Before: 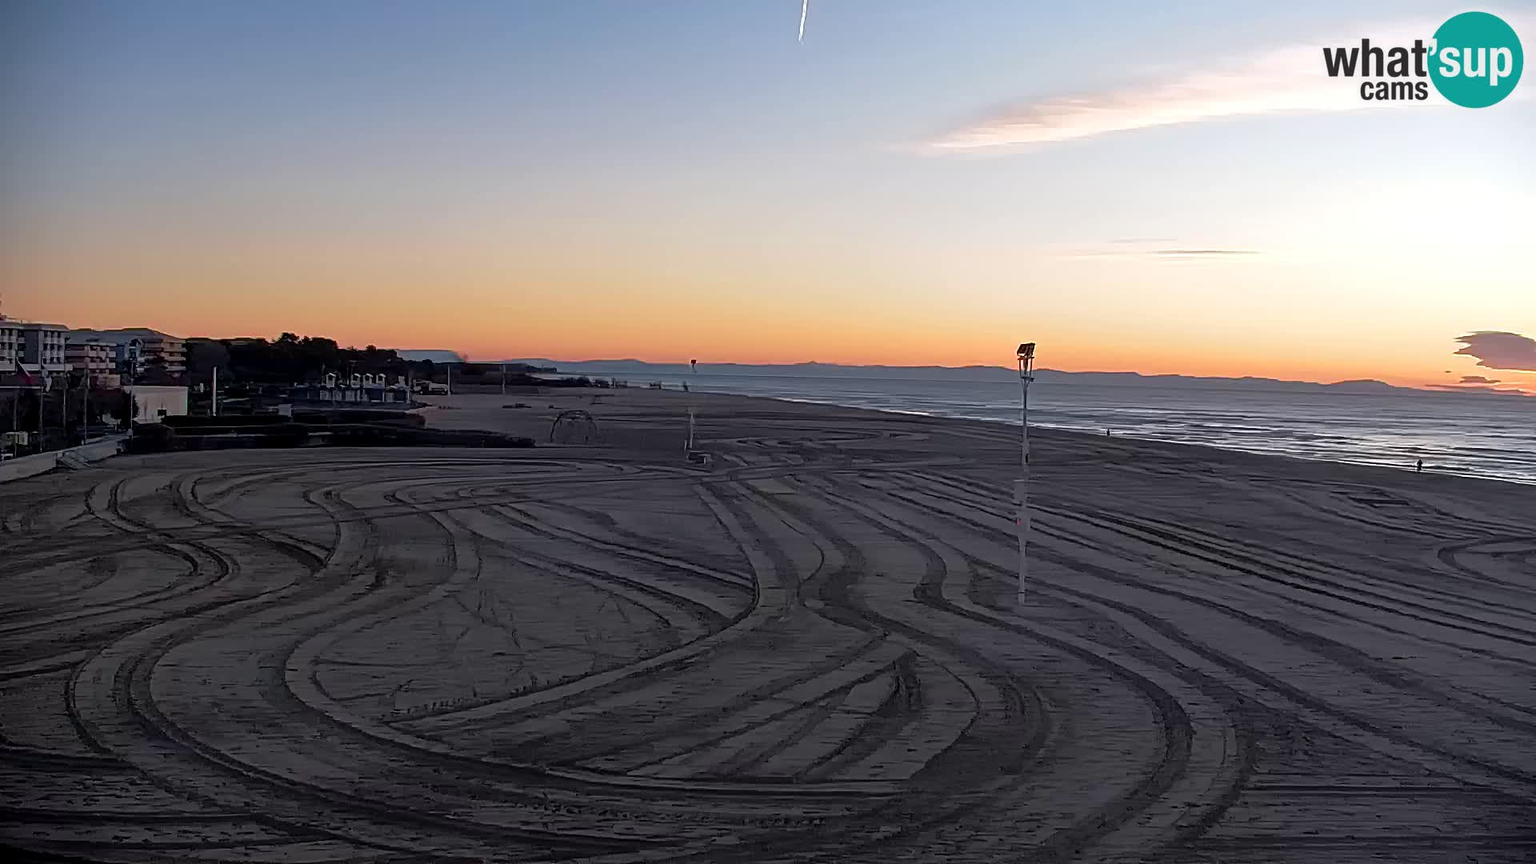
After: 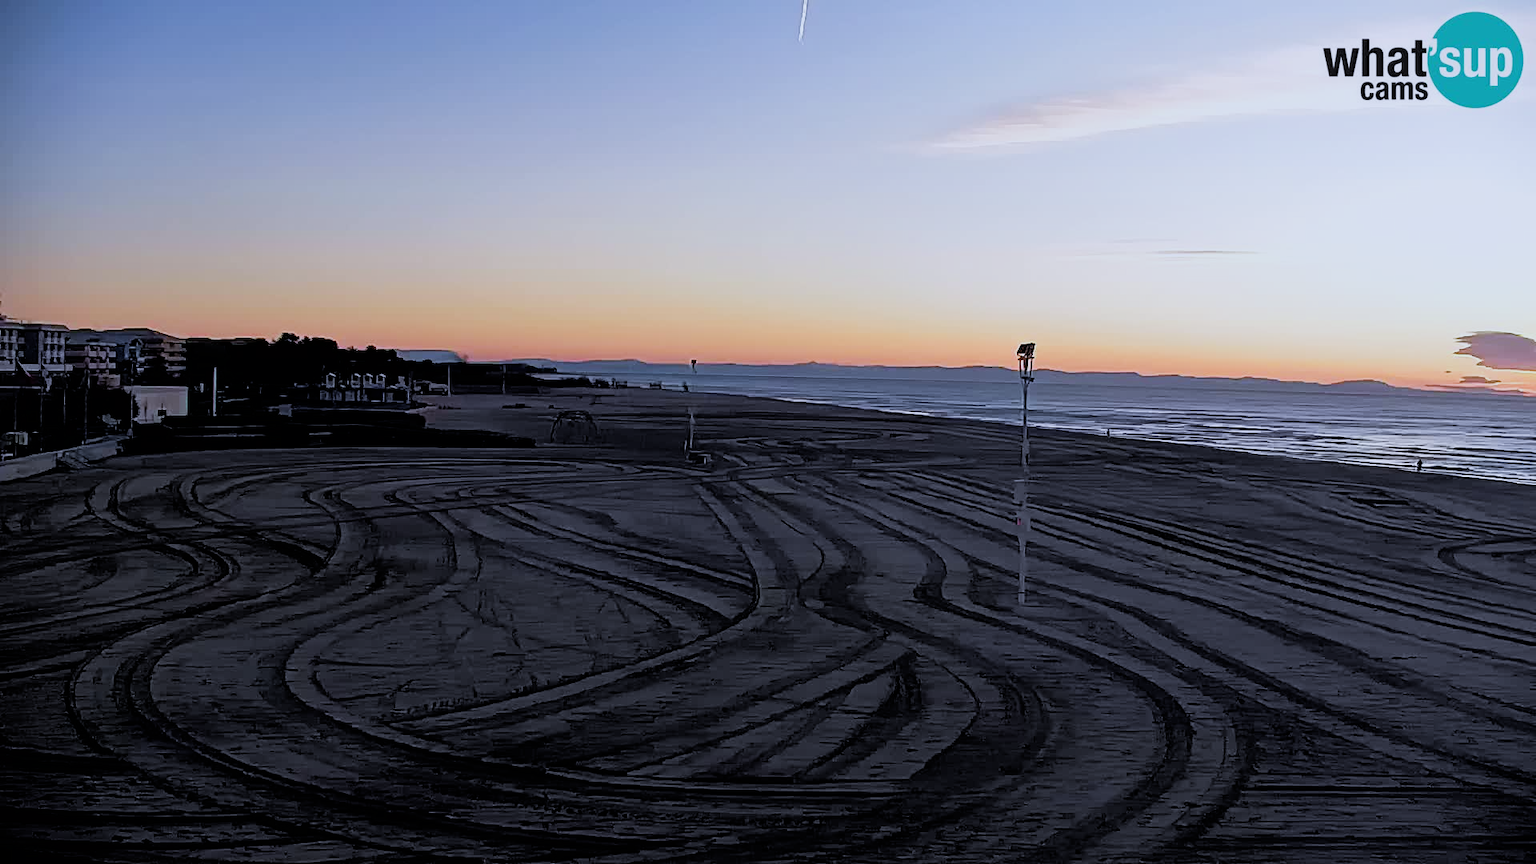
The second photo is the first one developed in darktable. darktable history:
white balance: red 0.948, green 1.02, blue 1.176
filmic rgb: black relative exposure -5 EV, hardness 2.88, contrast 1.2, highlights saturation mix -30%
